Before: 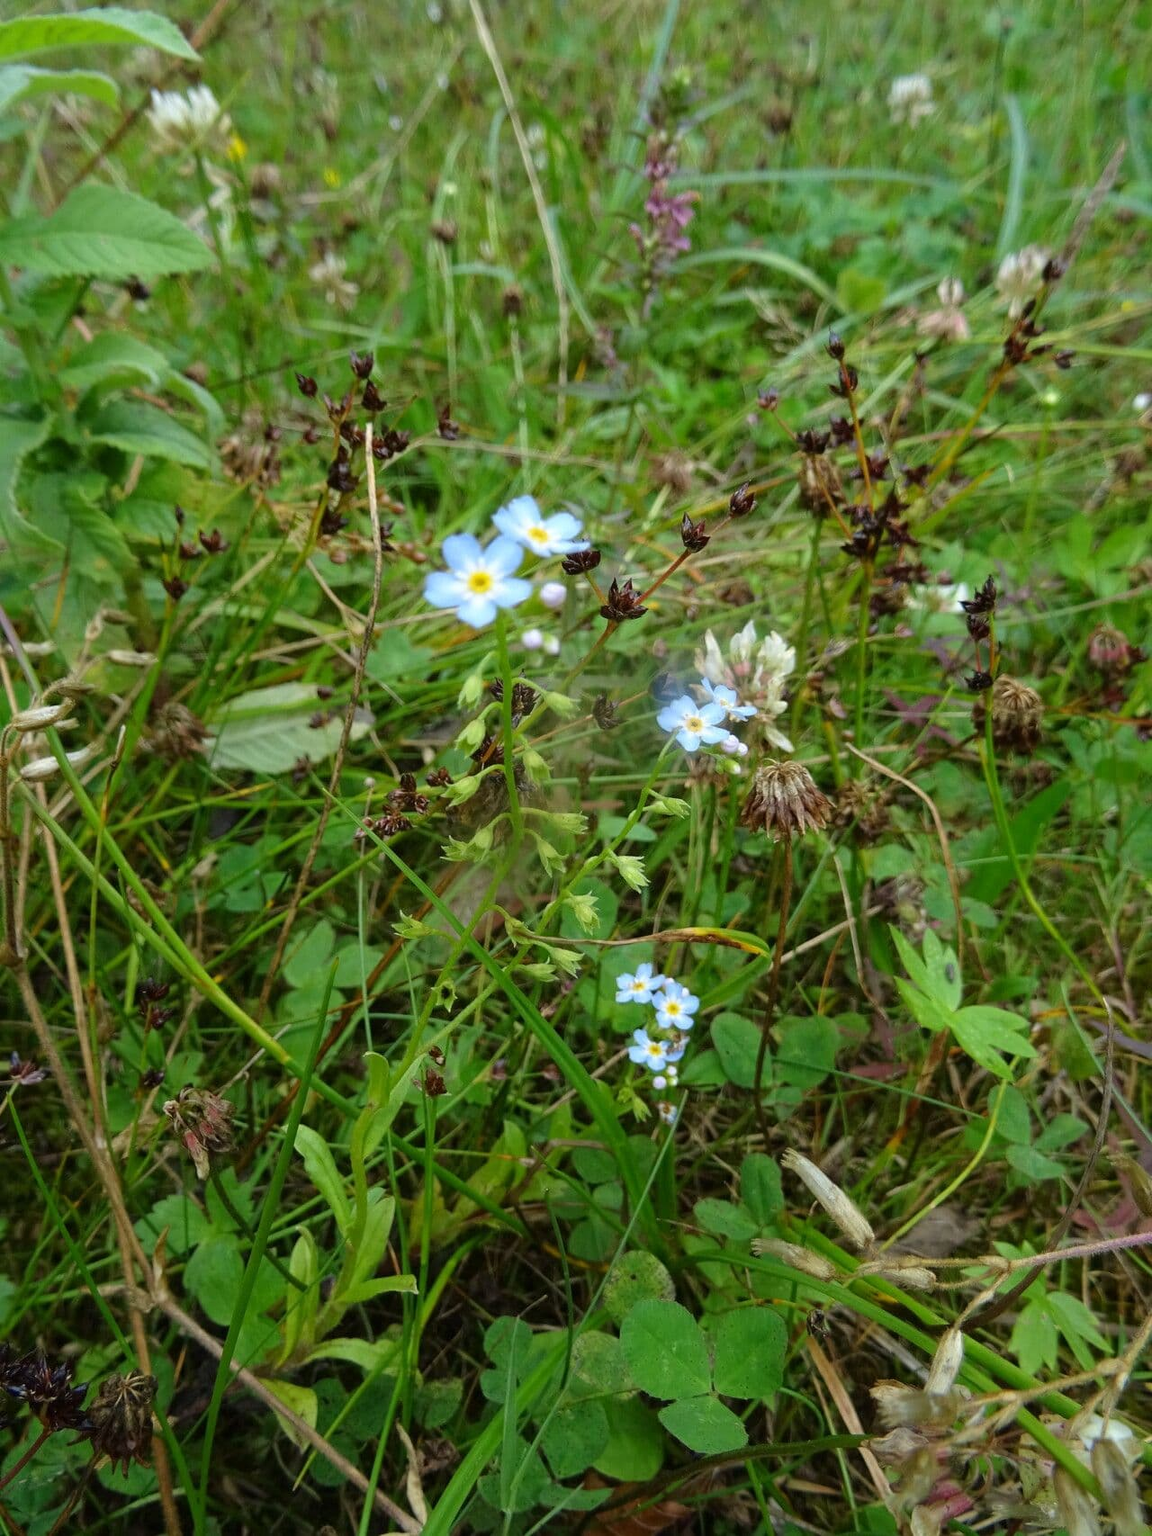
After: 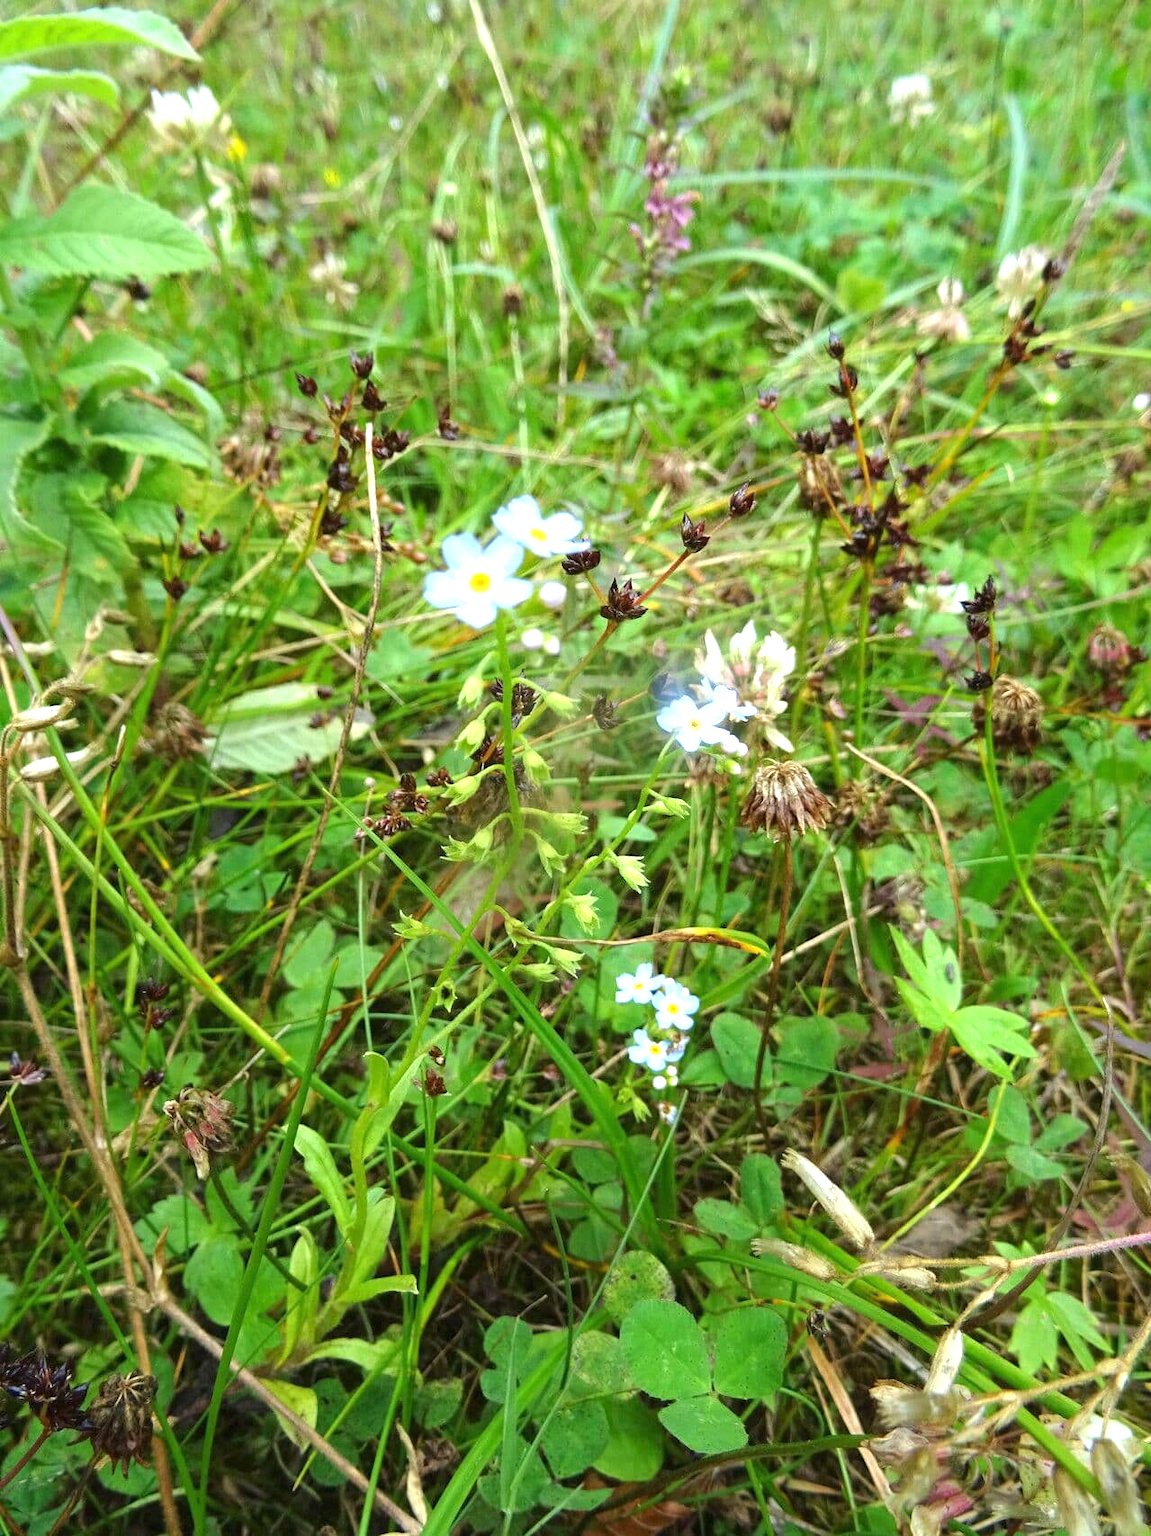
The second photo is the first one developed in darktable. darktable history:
exposure: black level correction 0, exposure 1.1 EV, compensate exposure bias true, compensate highlight preservation false
tone equalizer: on, module defaults
